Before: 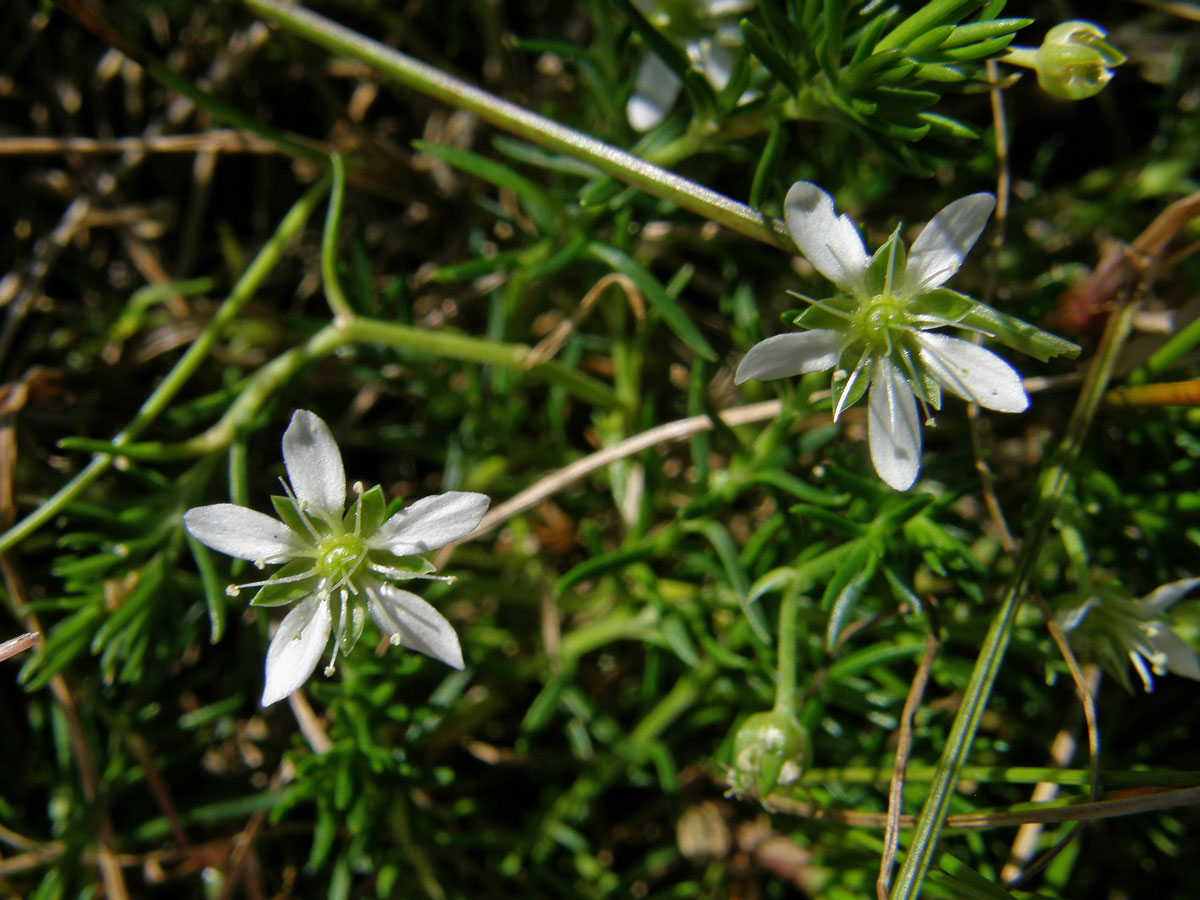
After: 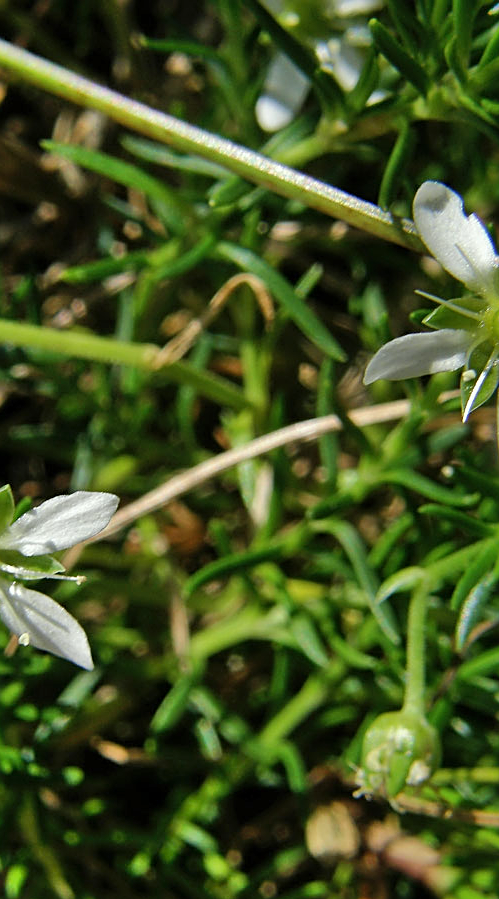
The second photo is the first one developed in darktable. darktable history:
sharpen: on, module defaults
shadows and highlights: white point adjustment 1.01, soften with gaussian
crop: left 30.917%, right 27.418%
color correction: highlights a* -2.67, highlights b* 2.55
